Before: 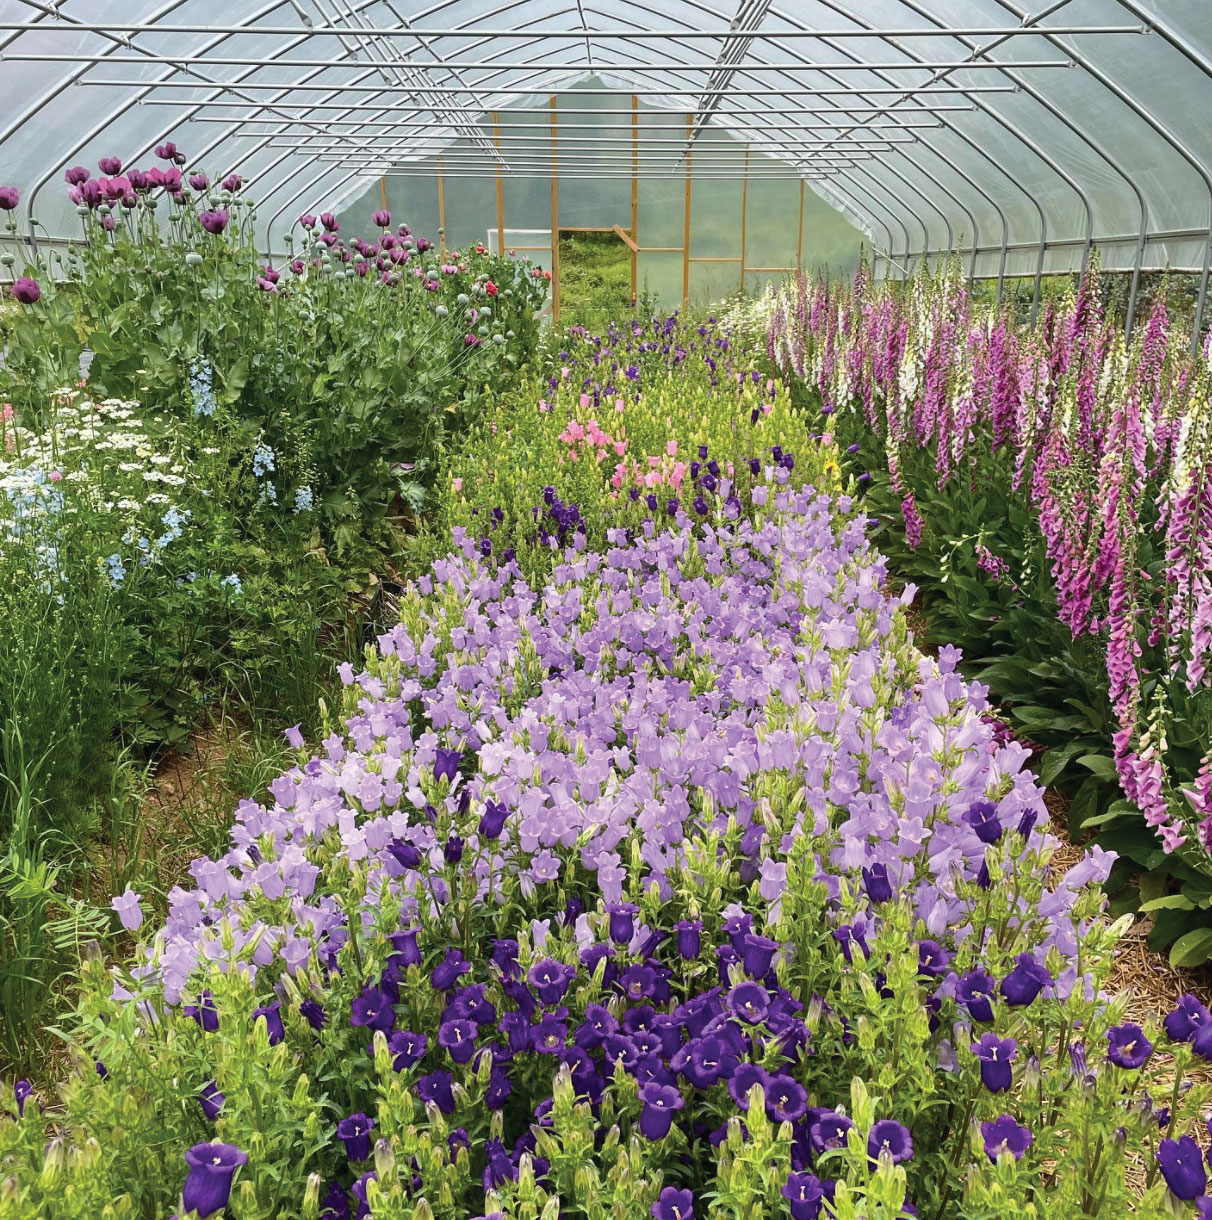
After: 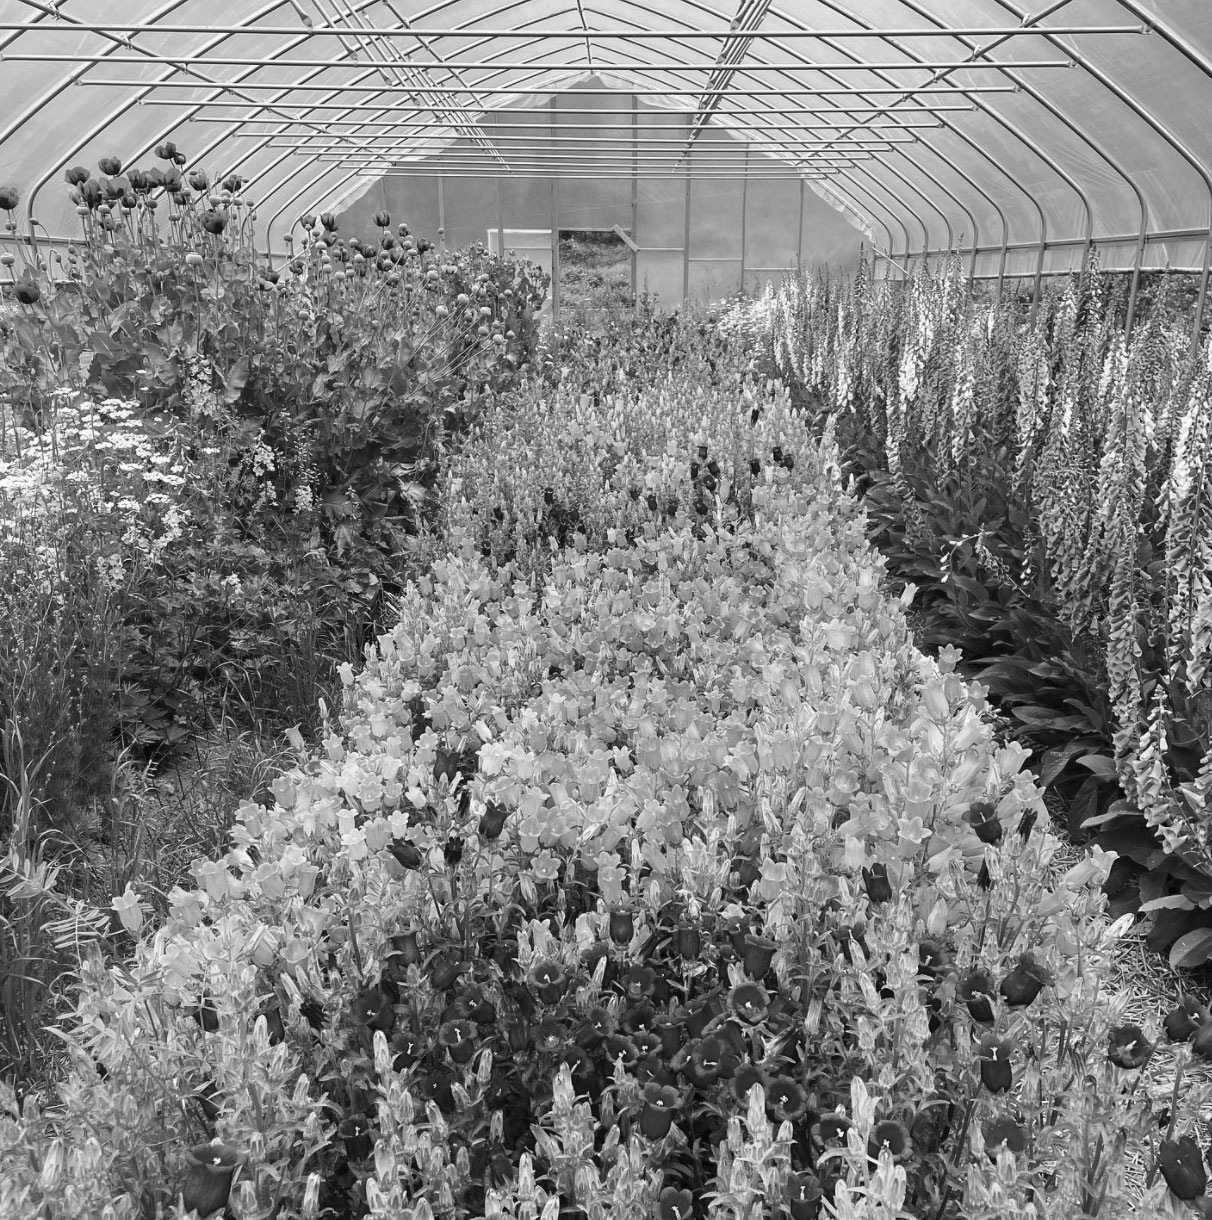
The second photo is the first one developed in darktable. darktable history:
contrast brightness saturation: saturation -1
velvia: on, module defaults
